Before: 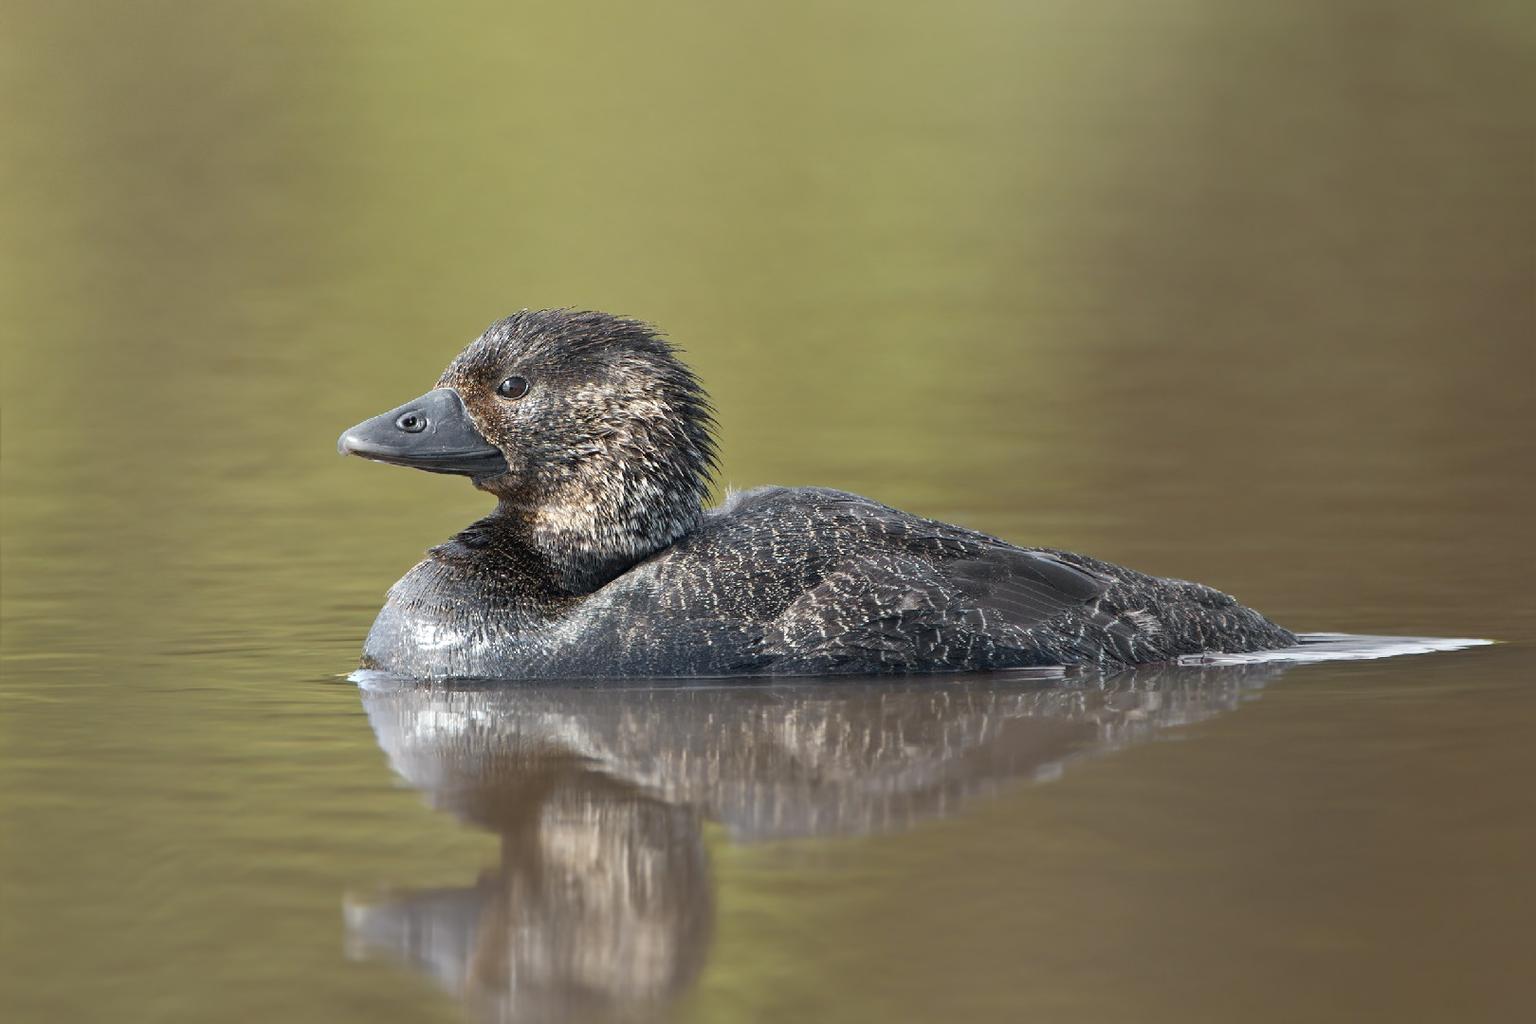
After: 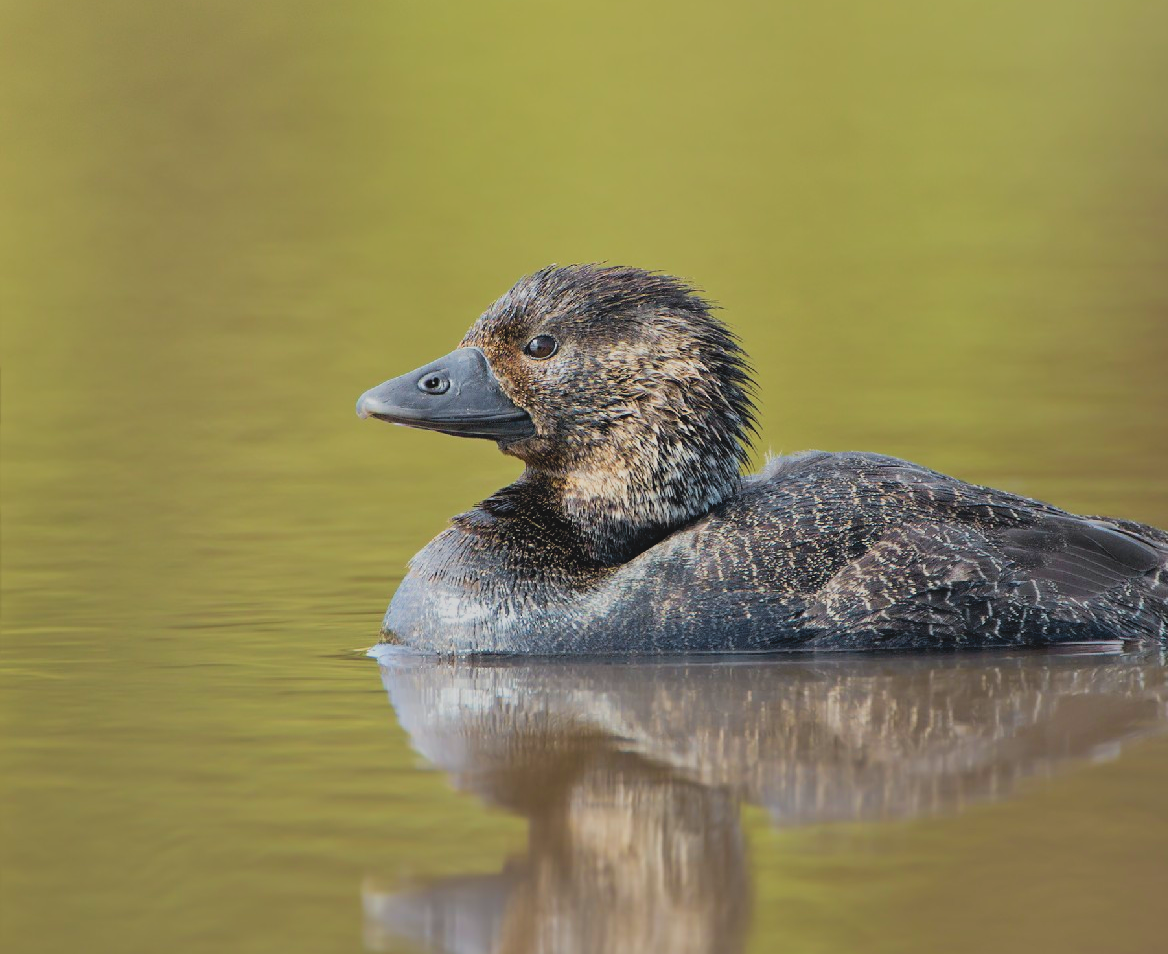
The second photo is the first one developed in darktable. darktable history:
crop: top 5.803%, right 27.864%, bottom 5.804%
velvia: strength 45%
contrast brightness saturation: contrast -0.1, brightness 0.05, saturation 0.08
filmic rgb: black relative exposure -7.65 EV, white relative exposure 4.56 EV, hardness 3.61, contrast 1.106
